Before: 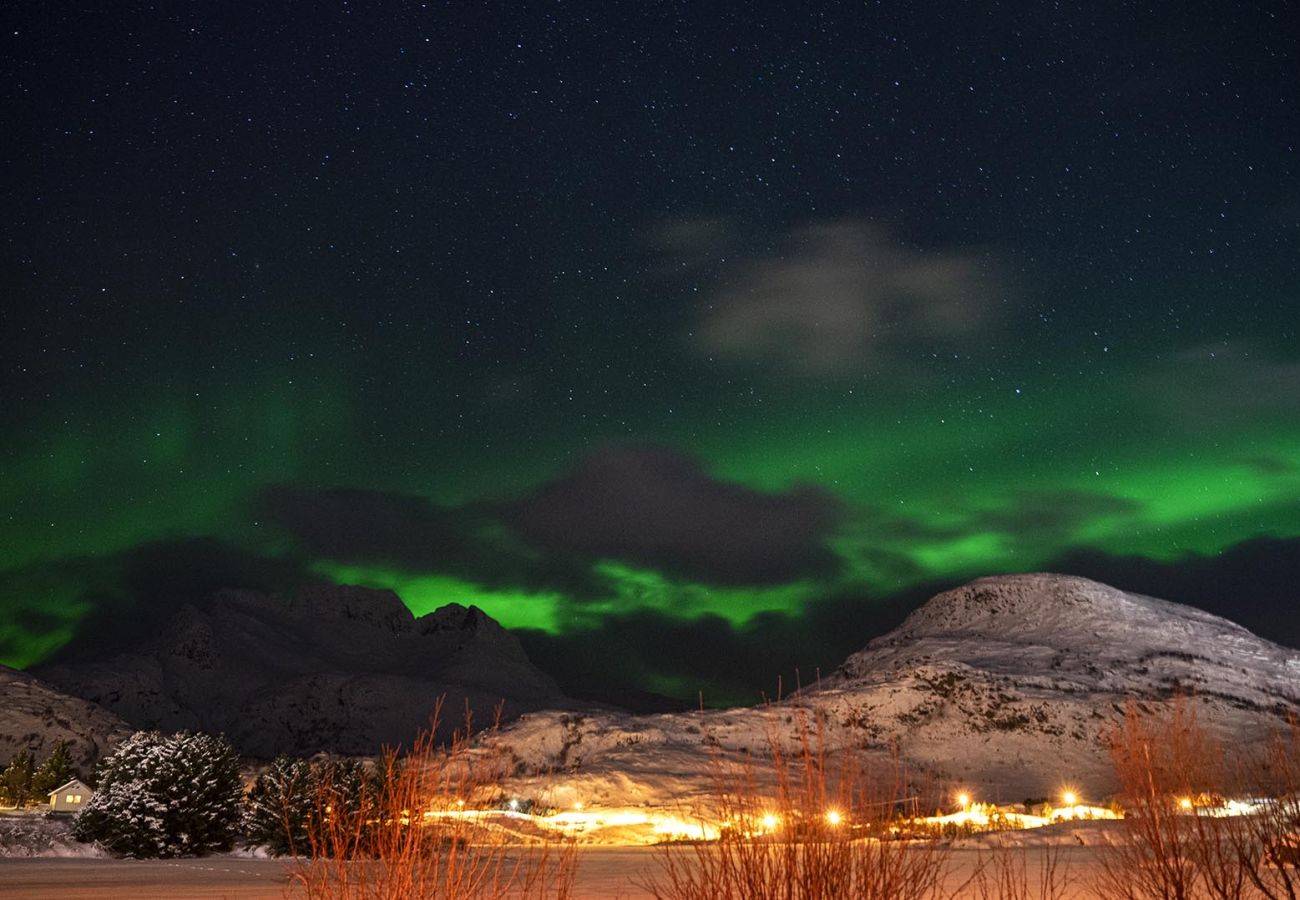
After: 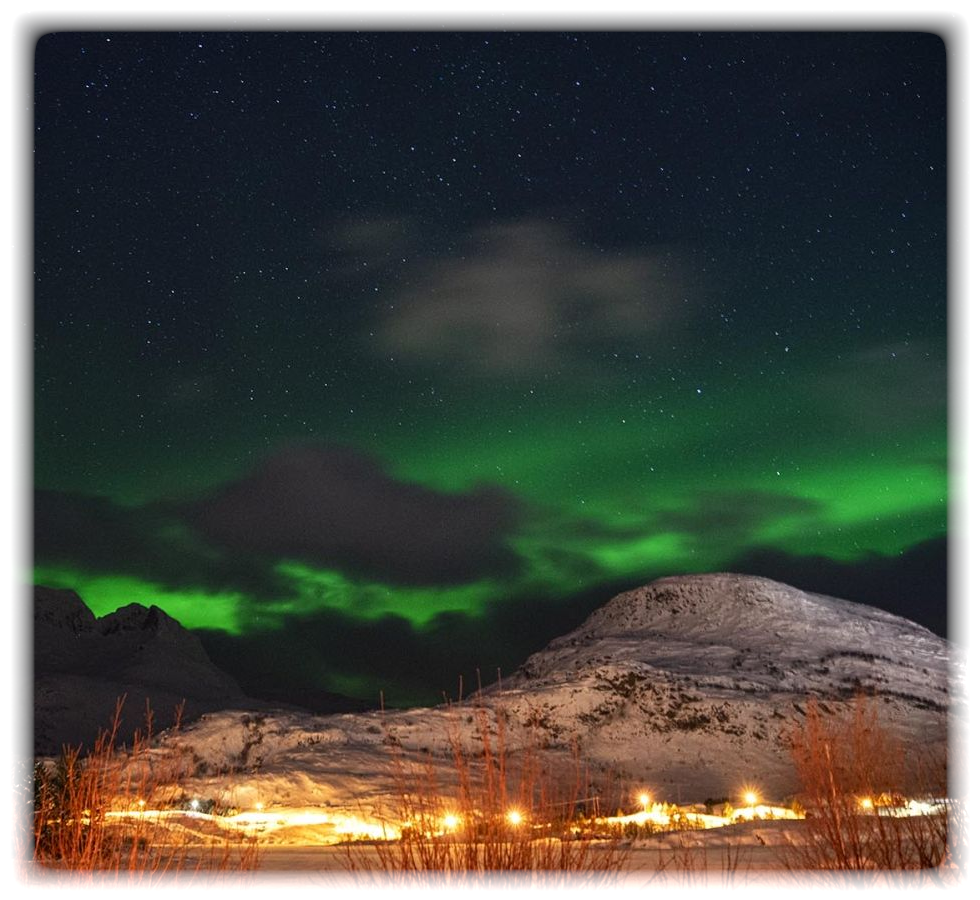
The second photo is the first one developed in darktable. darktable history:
crop and rotate: left 24.6%
vignetting: fall-off start 93%, fall-off radius 5%, brightness 1, saturation -0.49, automatic ratio true, width/height ratio 1.332, shape 0.04, unbound false
